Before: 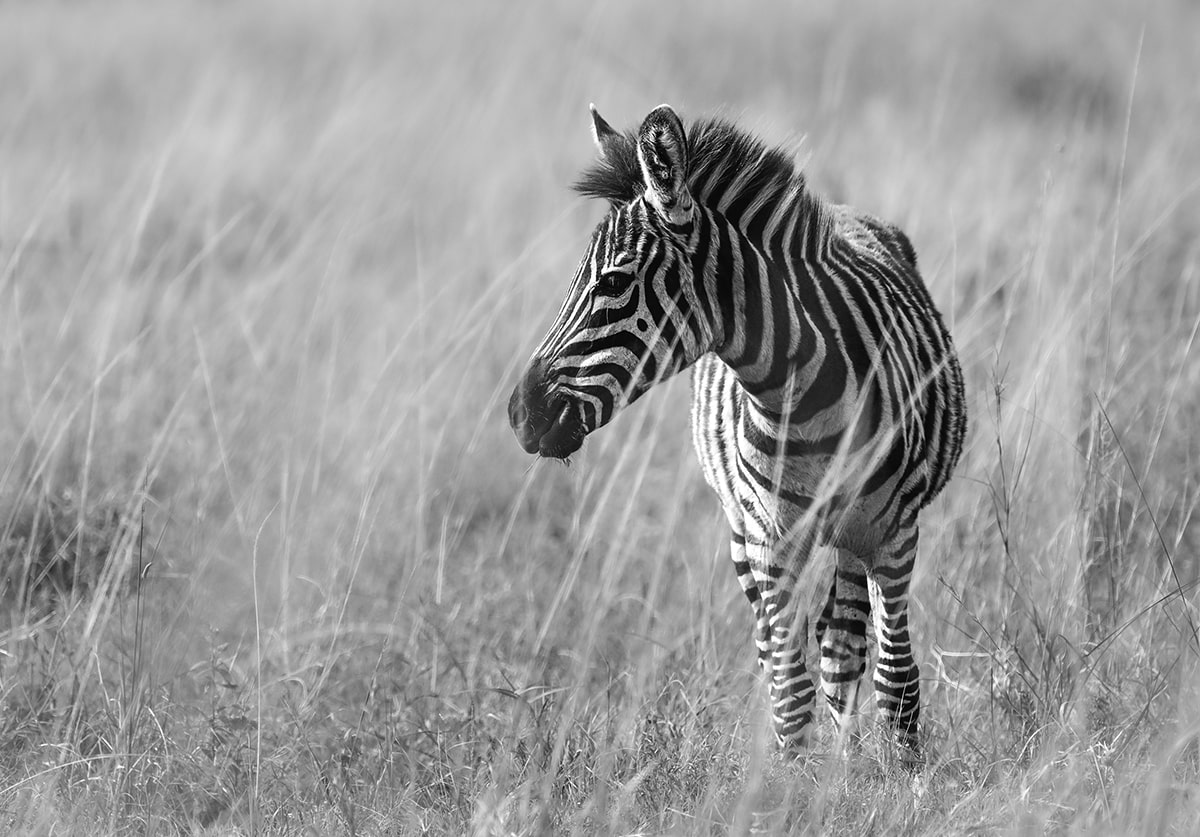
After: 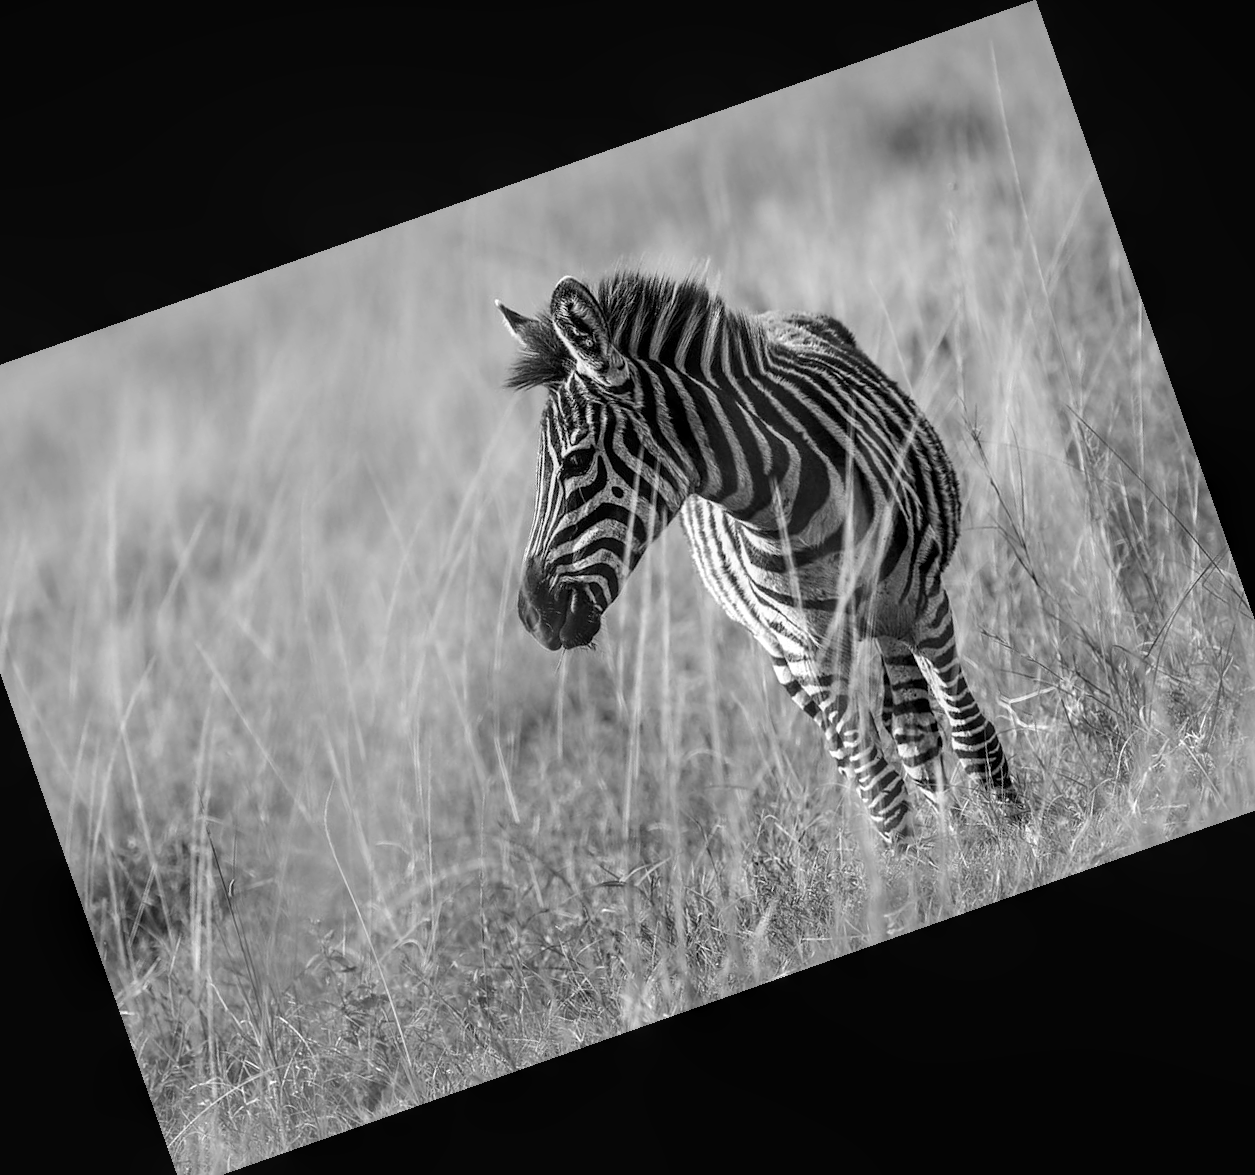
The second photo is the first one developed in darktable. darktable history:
local contrast: on, module defaults
crop and rotate: angle 19.43°, left 6.812%, right 4.125%, bottom 1.087%
